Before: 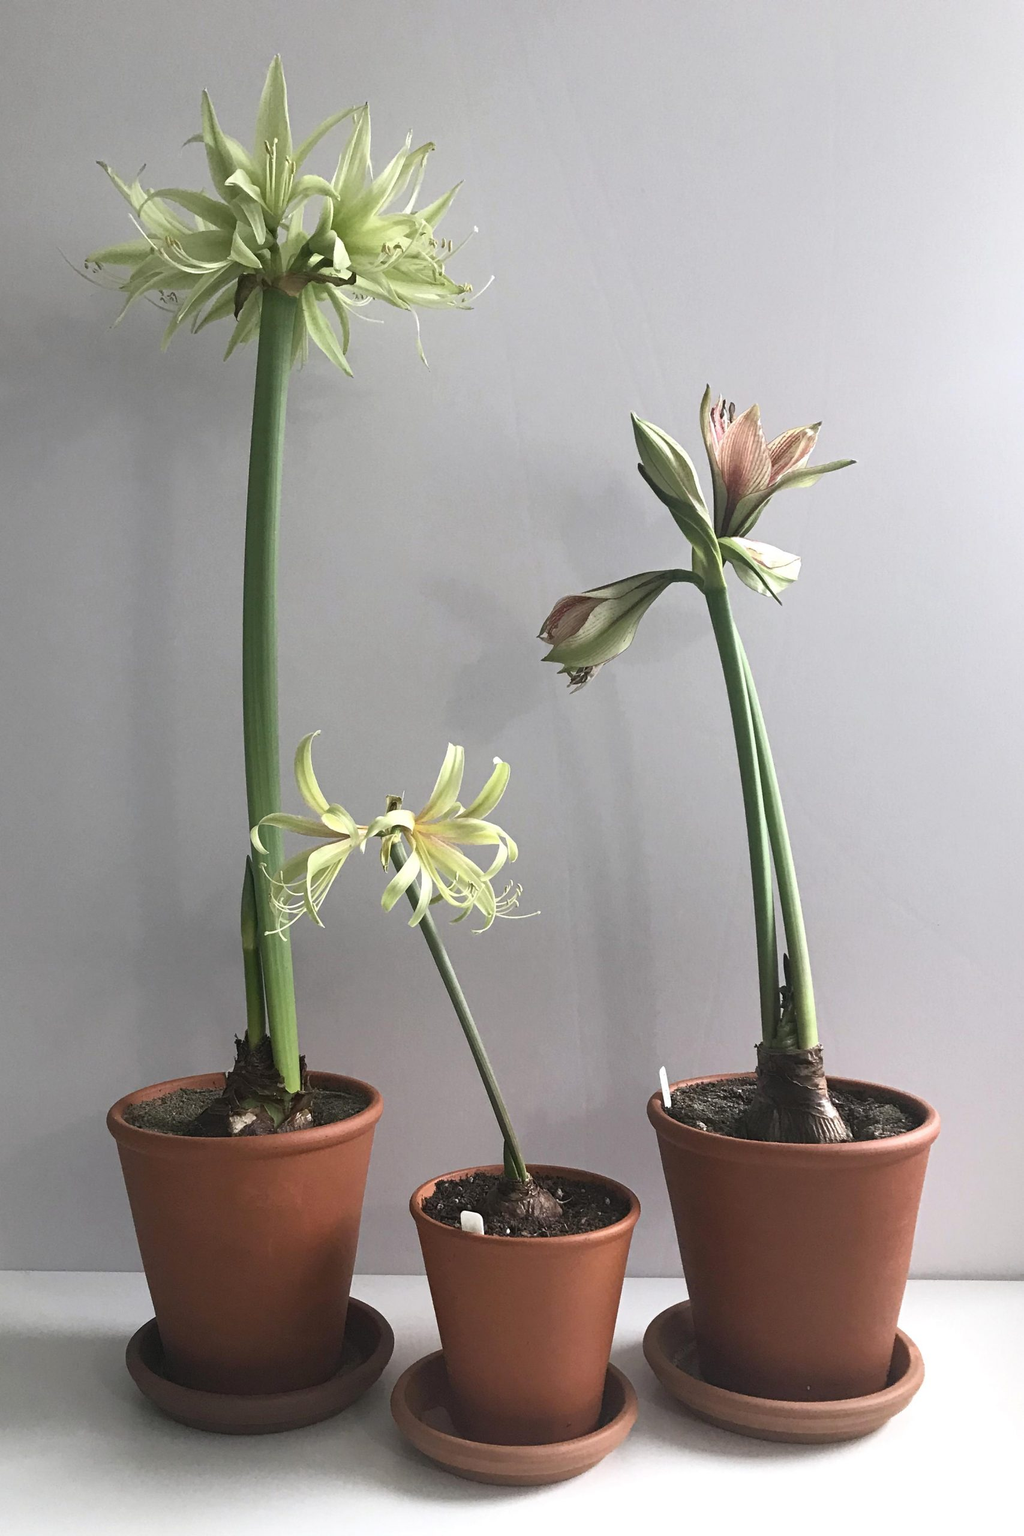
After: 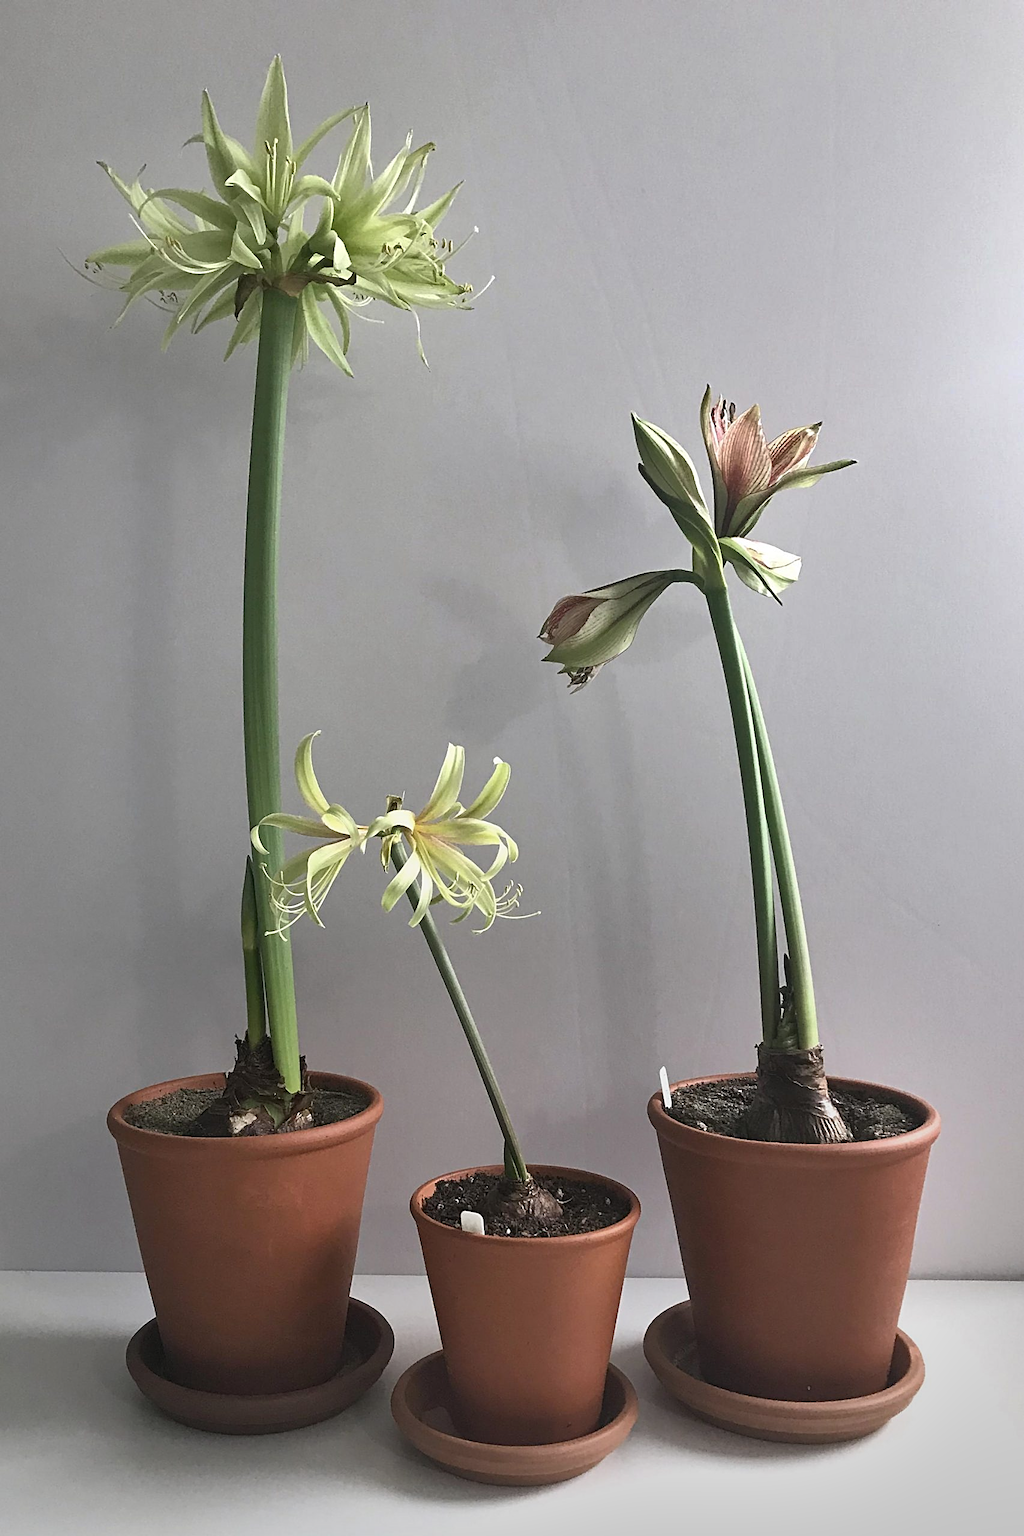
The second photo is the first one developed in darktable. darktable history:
sharpen: on, module defaults
graduated density: rotation -180°, offset 27.42
shadows and highlights: soften with gaussian
